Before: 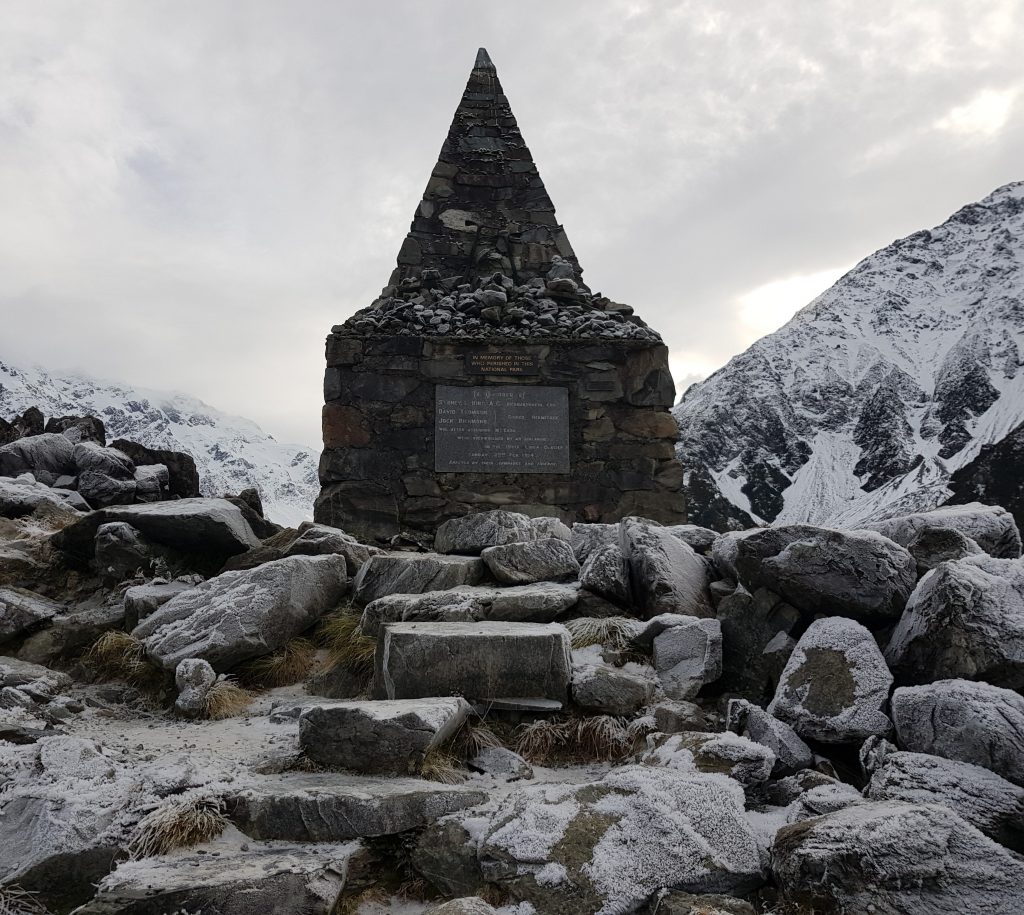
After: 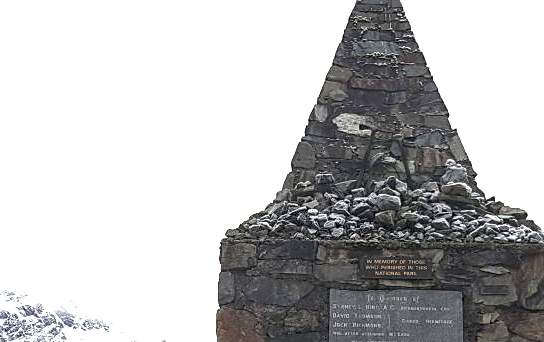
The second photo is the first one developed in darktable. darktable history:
sharpen: on, module defaults
crop: left 10.374%, top 10.587%, right 36.461%, bottom 51.944%
tone equalizer: -8 EV 0.28 EV, -7 EV 0.394 EV, -6 EV 0.412 EV, -5 EV 0.26 EV, -3 EV -0.261 EV, -2 EV -0.445 EV, -1 EV -0.422 EV, +0 EV -0.246 EV
local contrast: on, module defaults
exposure: black level correction 0, exposure 1.57 EV, compensate highlight preservation false
